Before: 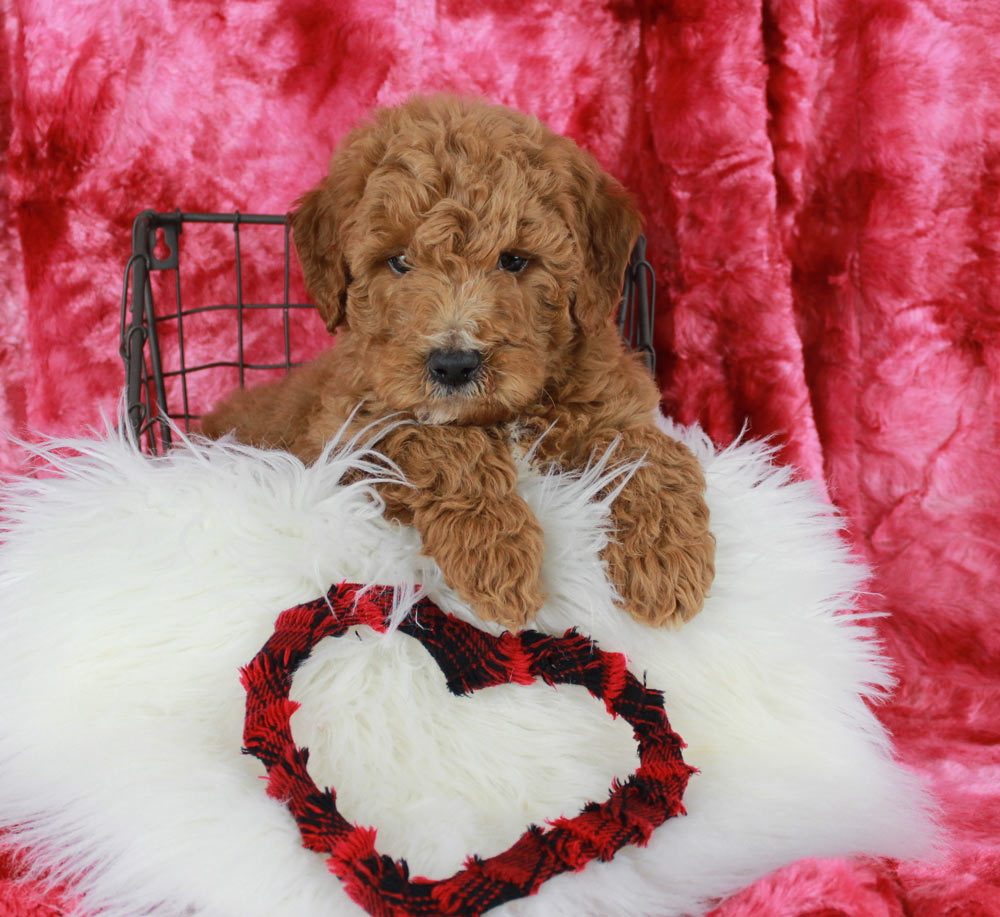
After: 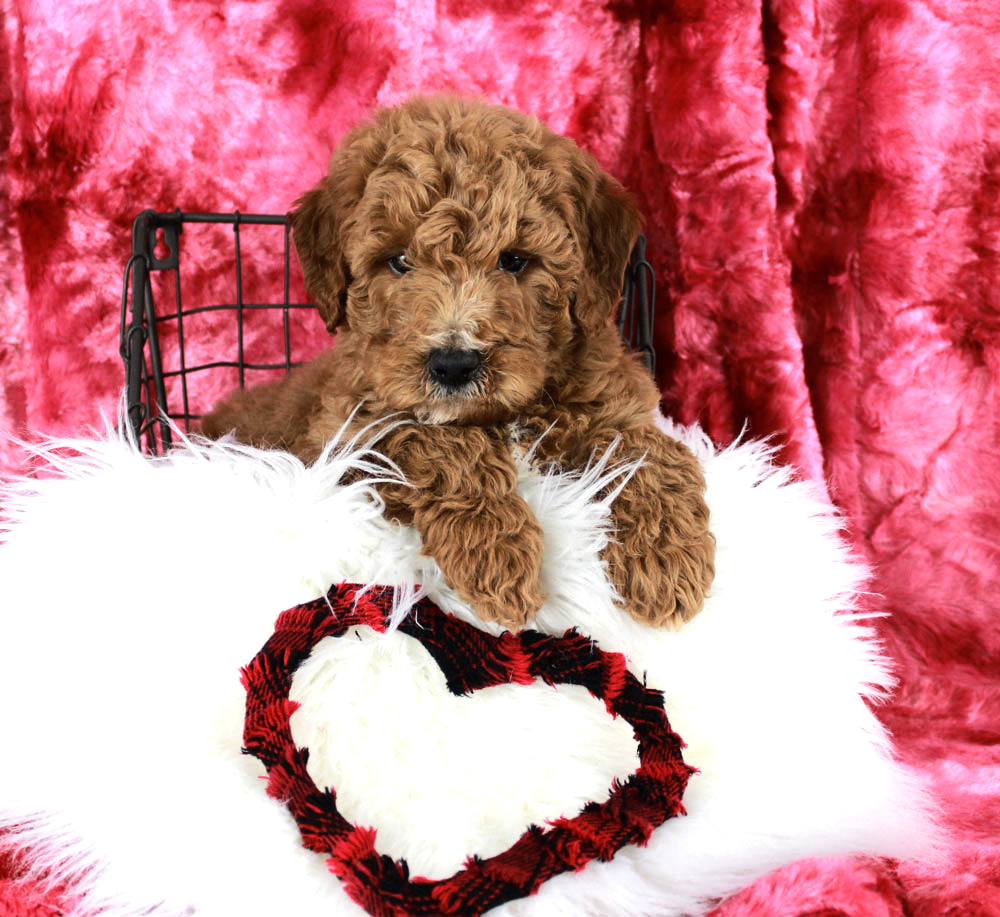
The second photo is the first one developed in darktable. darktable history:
tone equalizer: -8 EV -1.08 EV, -7 EV -1.02 EV, -6 EV -0.869 EV, -5 EV -0.612 EV, -3 EV 0.55 EV, -2 EV 0.858 EV, -1 EV 0.99 EV, +0 EV 1.06 EV, edges refinement/feathering 500, mask exposure compensation -1.57 EV, preserve details no
exposure: black level correction 0.001, exposure -0.122 EV, compensate highlight preservation false
